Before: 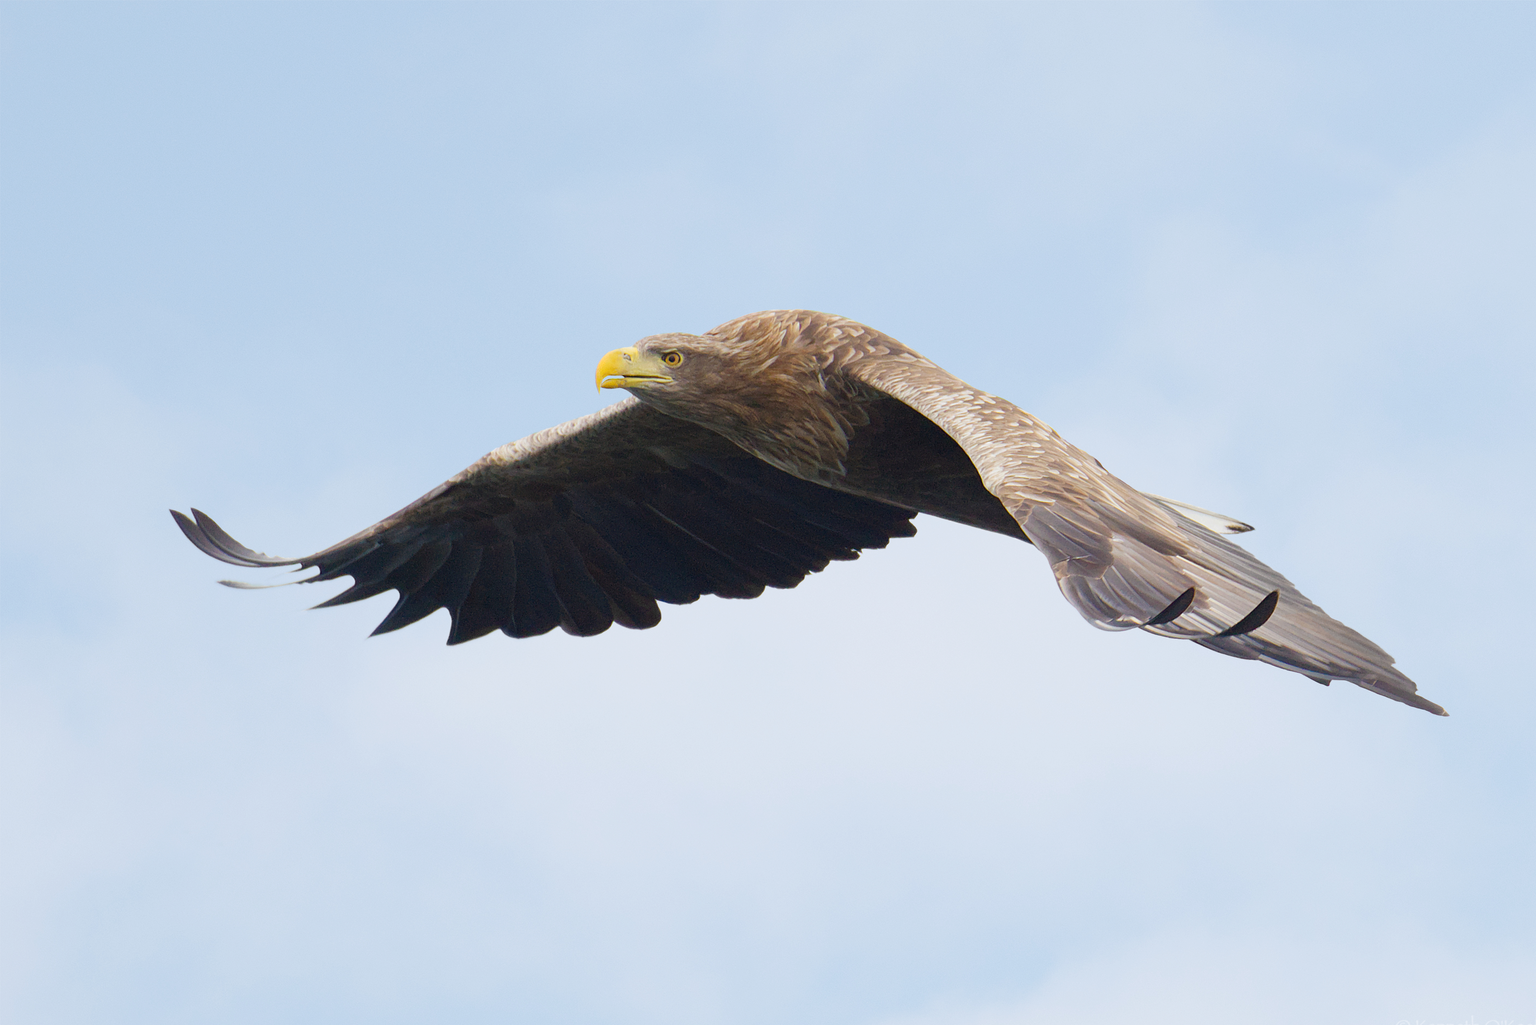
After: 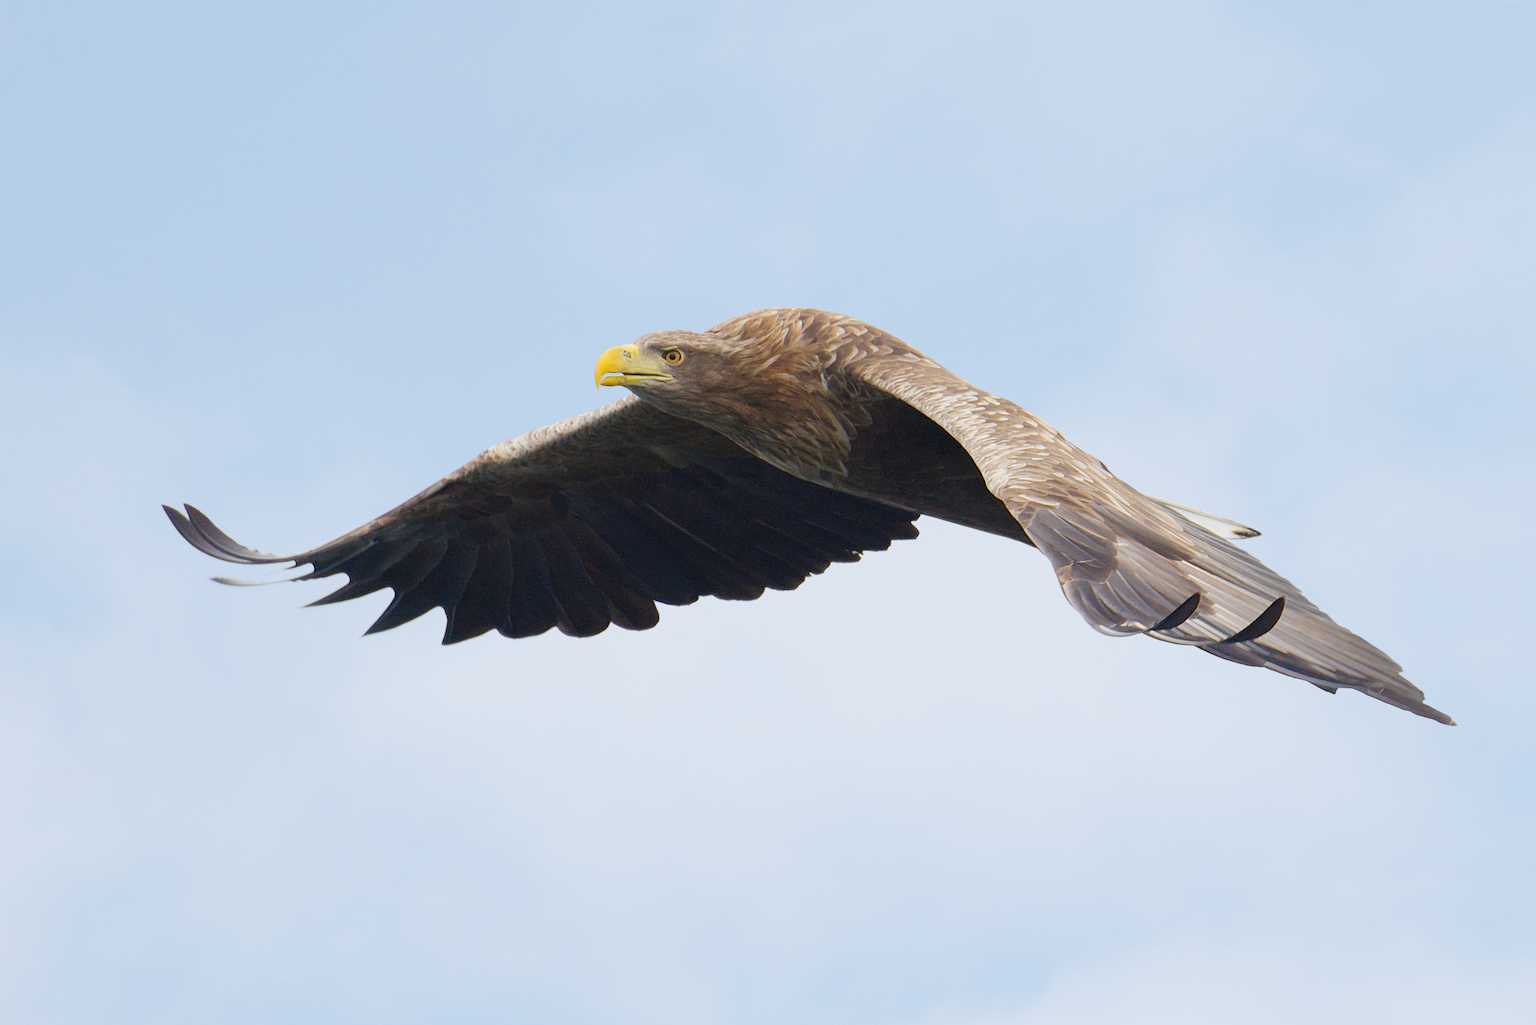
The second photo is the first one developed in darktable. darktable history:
crop and rotate: angle -0.503°
